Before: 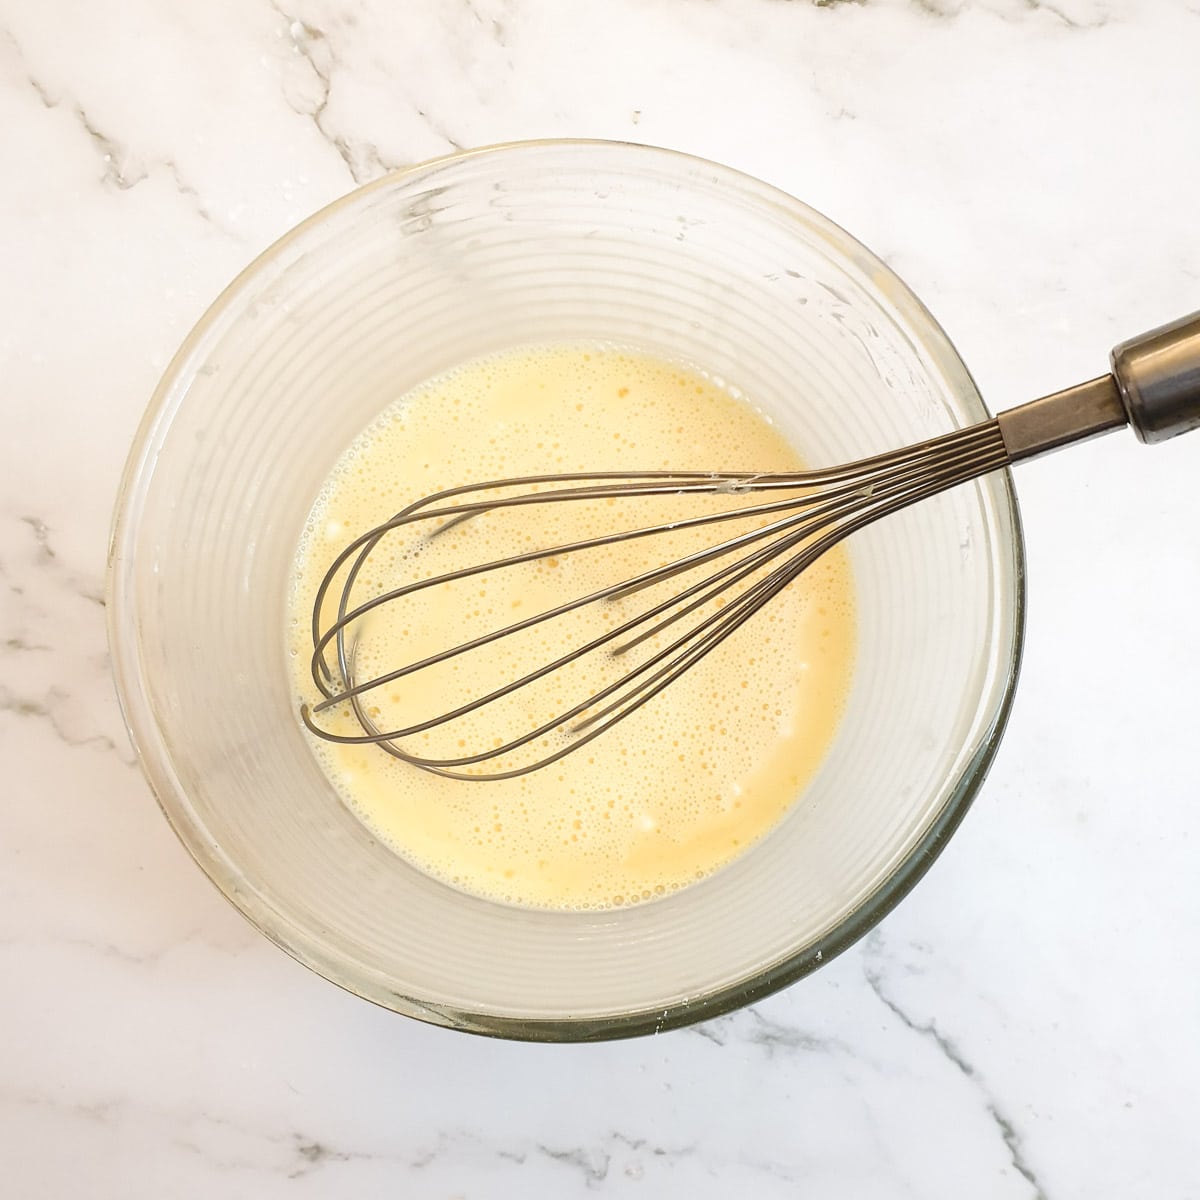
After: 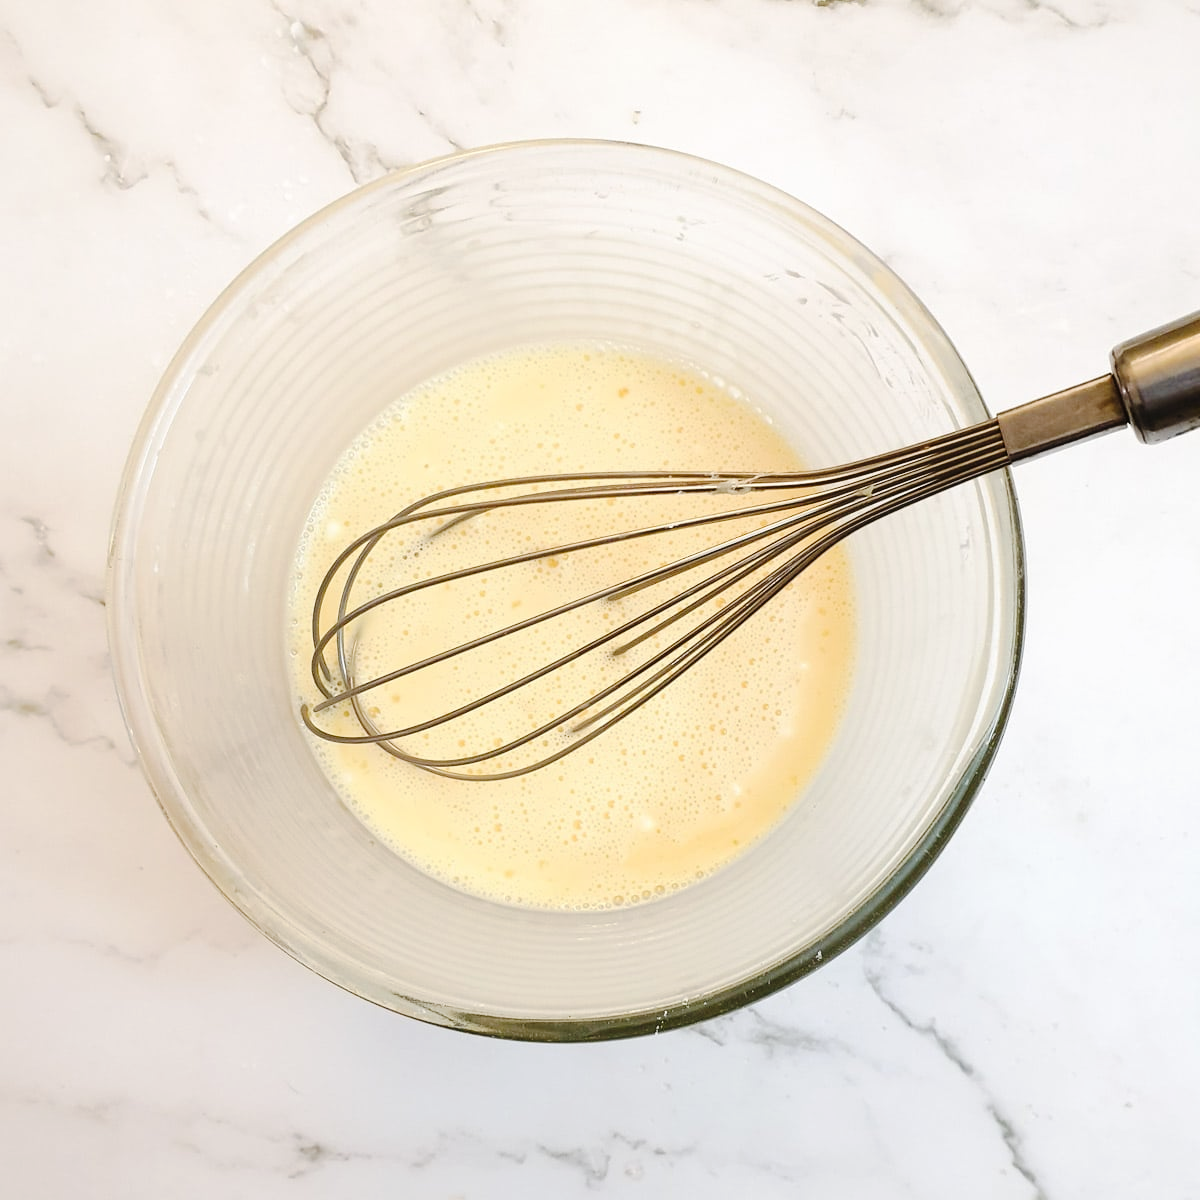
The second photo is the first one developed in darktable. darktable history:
tone curve: curves: ch0 [(0.003, 0) (0.066, 0.031) (0.16, 0.089) (0.269, 0.218) (0.395, 0.408) (0.517, 0.56) (0.684, 0.734) (0.791, 0.814) (1, 1)]; ch1 [(0, 0) (0.164, 0.115) (0.337, 0.332) (0.39, 0.398) (0.464, 0.461) (0.501, 0.5) (0.507, 0.5) (0.534, 0.532) (0.577, 0.59) (0.652, 0.681) (0.733, 0.764) (0.819, 0.823) (1, 1)]; ch2 [(0, 0) (0.337, 0.382) (0.464, 0.476) (0.501, 0.5) (0.527, 0.54) (0.551, 0.565) (0.628, 0.632) (0.689, 0.686) (1, 1)], preserve colors none
